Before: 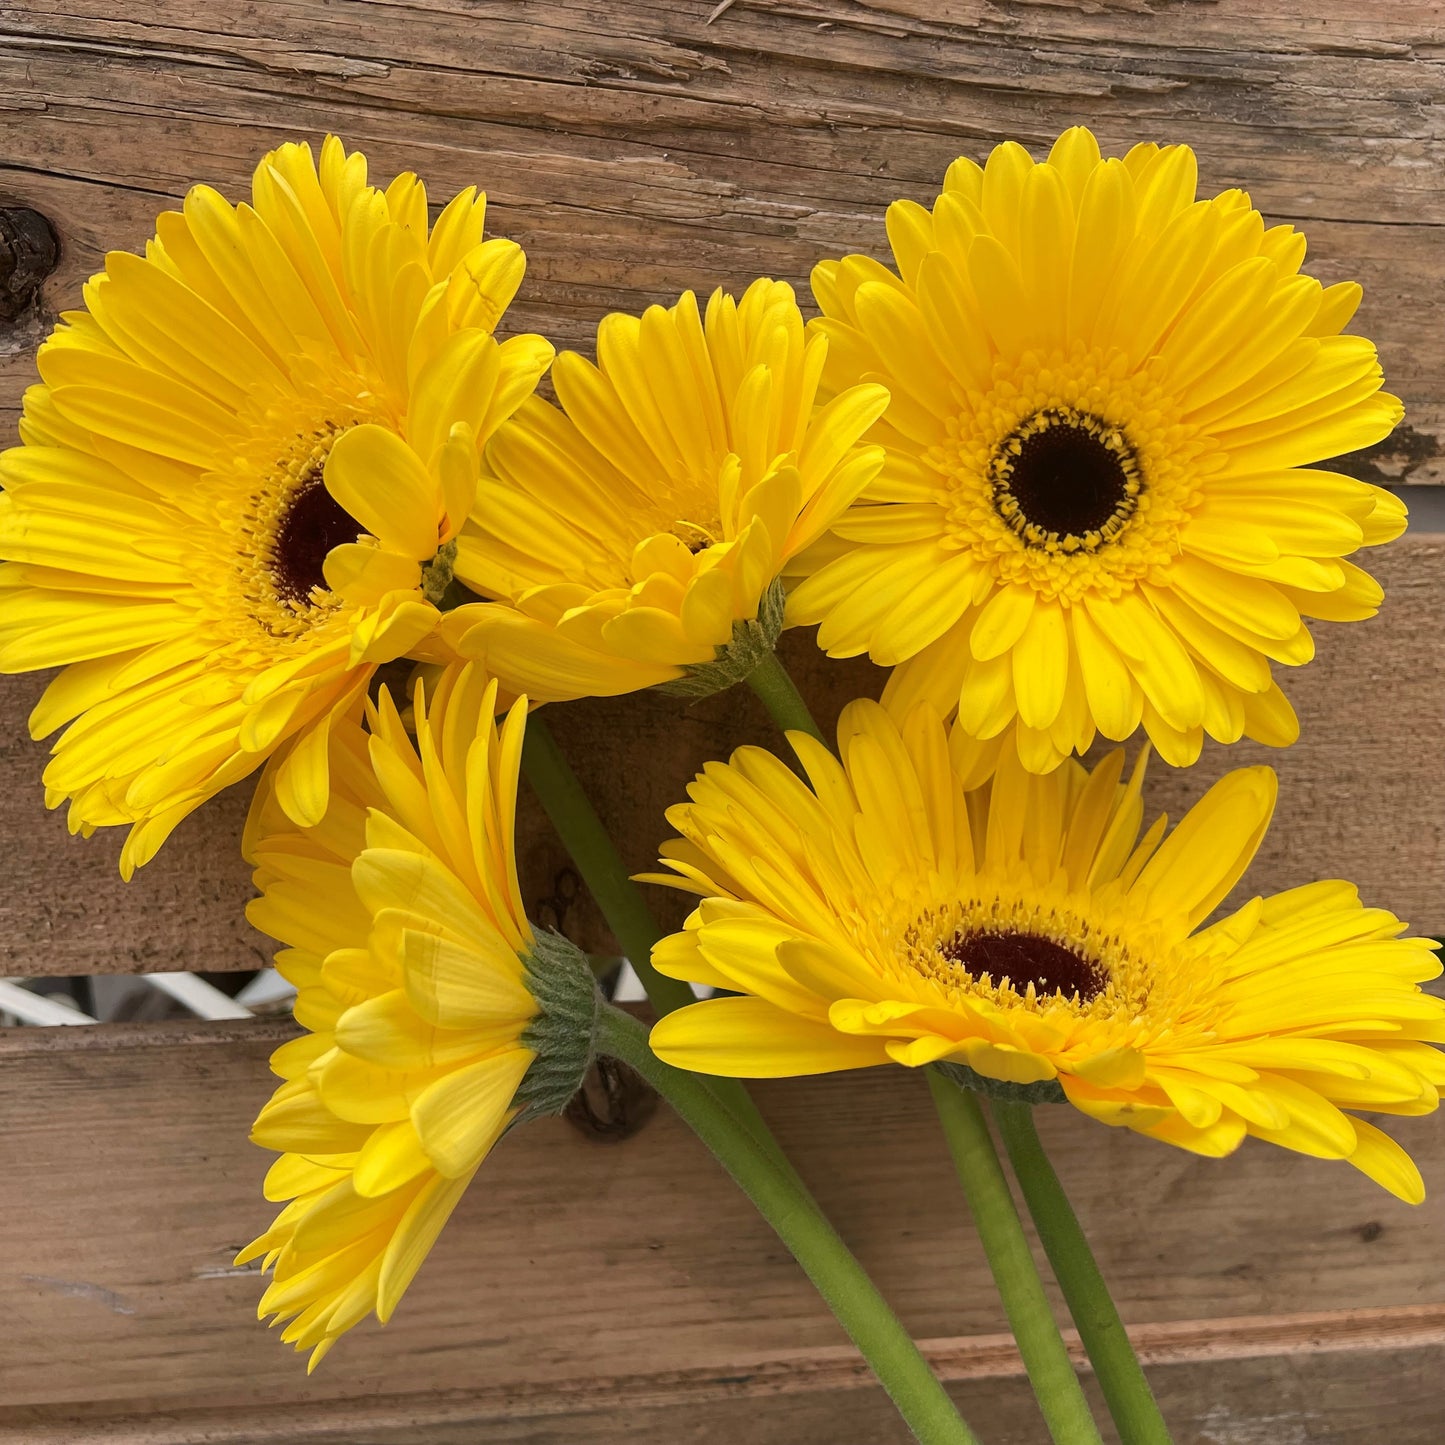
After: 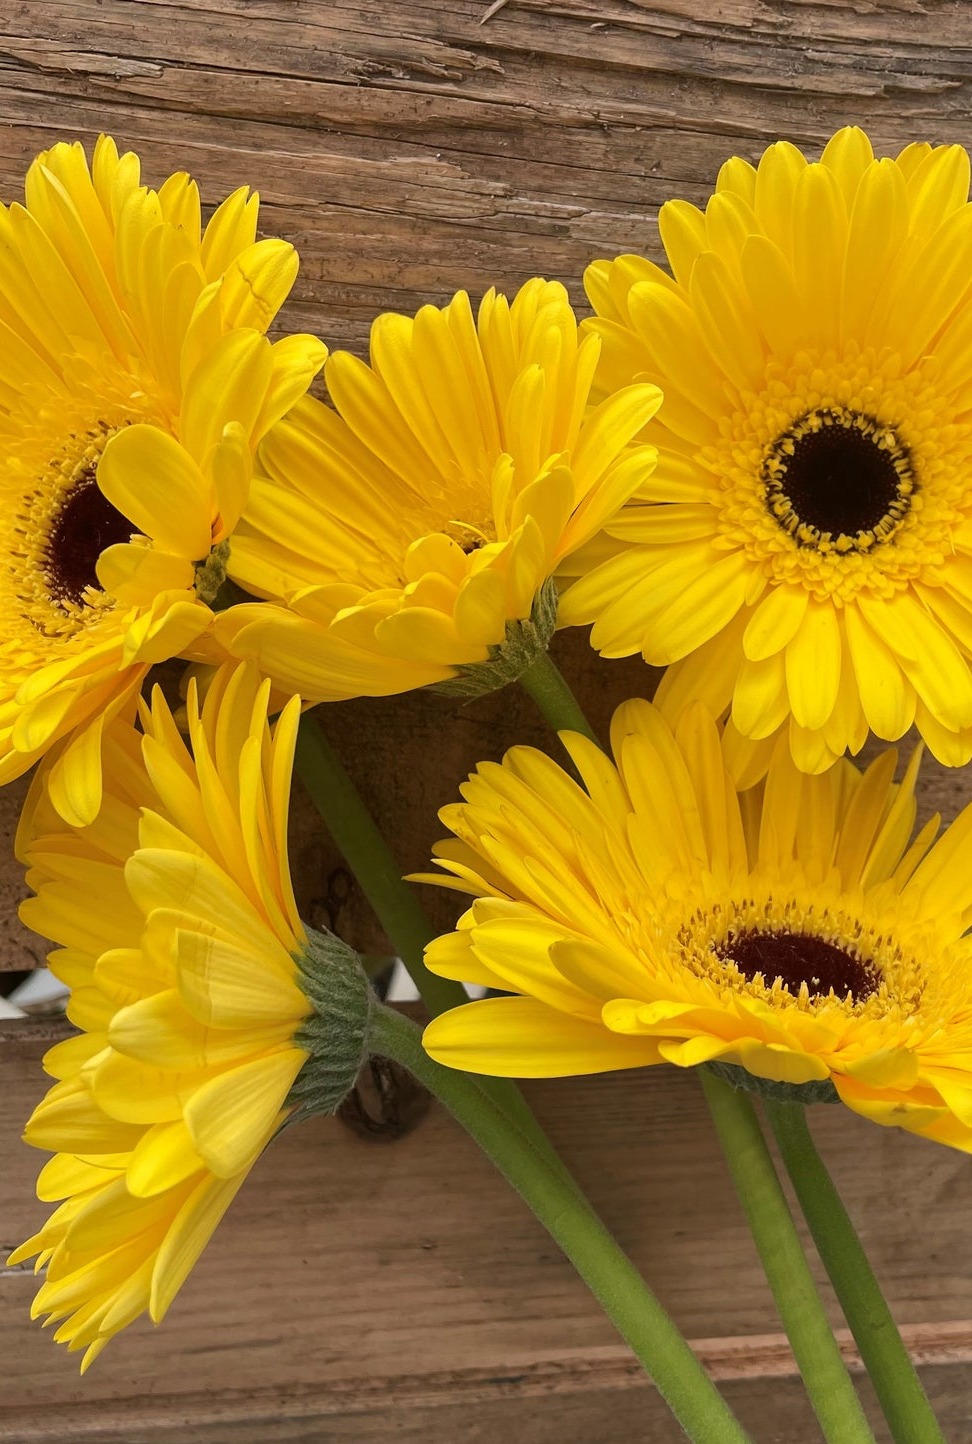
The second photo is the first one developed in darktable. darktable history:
crop and rotate: left 15.711%, right 17.003%
